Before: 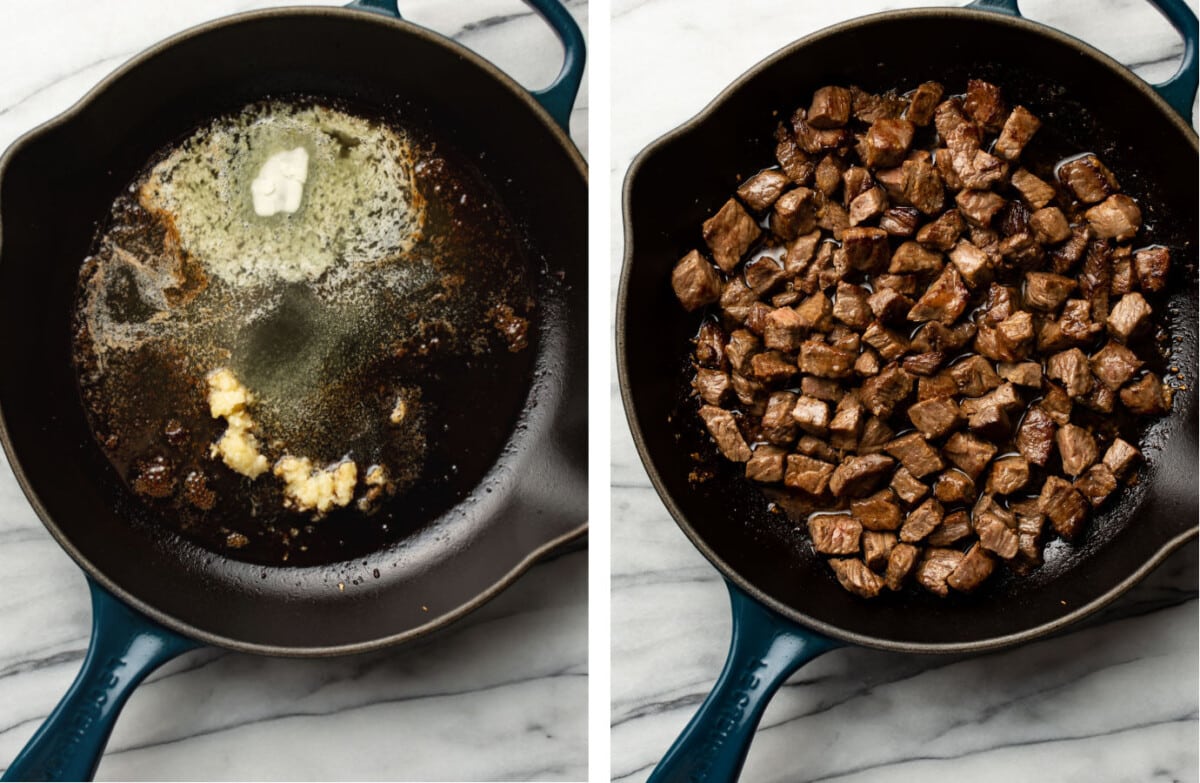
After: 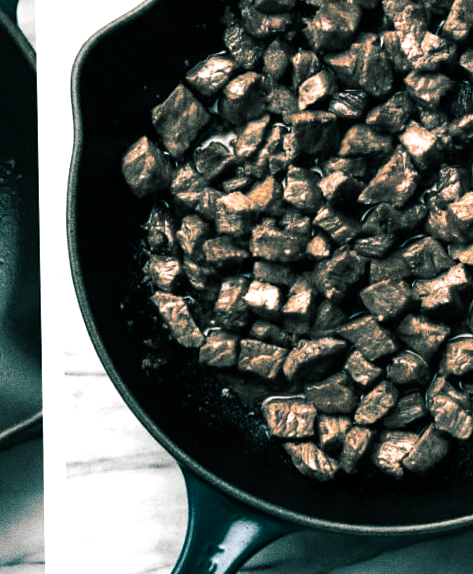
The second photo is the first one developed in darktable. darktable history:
crop: left 45.721%, top 13.393%, right 14.118%, bottom 10.01%
split-toning: shadows › hue 183.6°, shadows › saturation 0.52, highlights › hue 0°, highlights › saturation 0
grain: coarseness 0.09 ISO, strength 40%
color balance rgb: perceptual saturation grading › highlights -31.88%, perceptual saturation grading › mid-tones 5.8%, perceptual saturation grading › shadows 18.12%, perceptual brilliance grading › highlights 3.62%, perceptual brilliance grading › mid-tones -18.12%, perceptual brilliance grading › shadows -41.3%
exposure: black level correction 0, exposure 0.7 EV, compensate exposure bias true, compensate highlight preservation false
color balance: contrast -0.5%
rotate and perspective: rotation -1°, crop left 0.011, crop right 0.989, crop top 0.025, crop bottom 0.975
